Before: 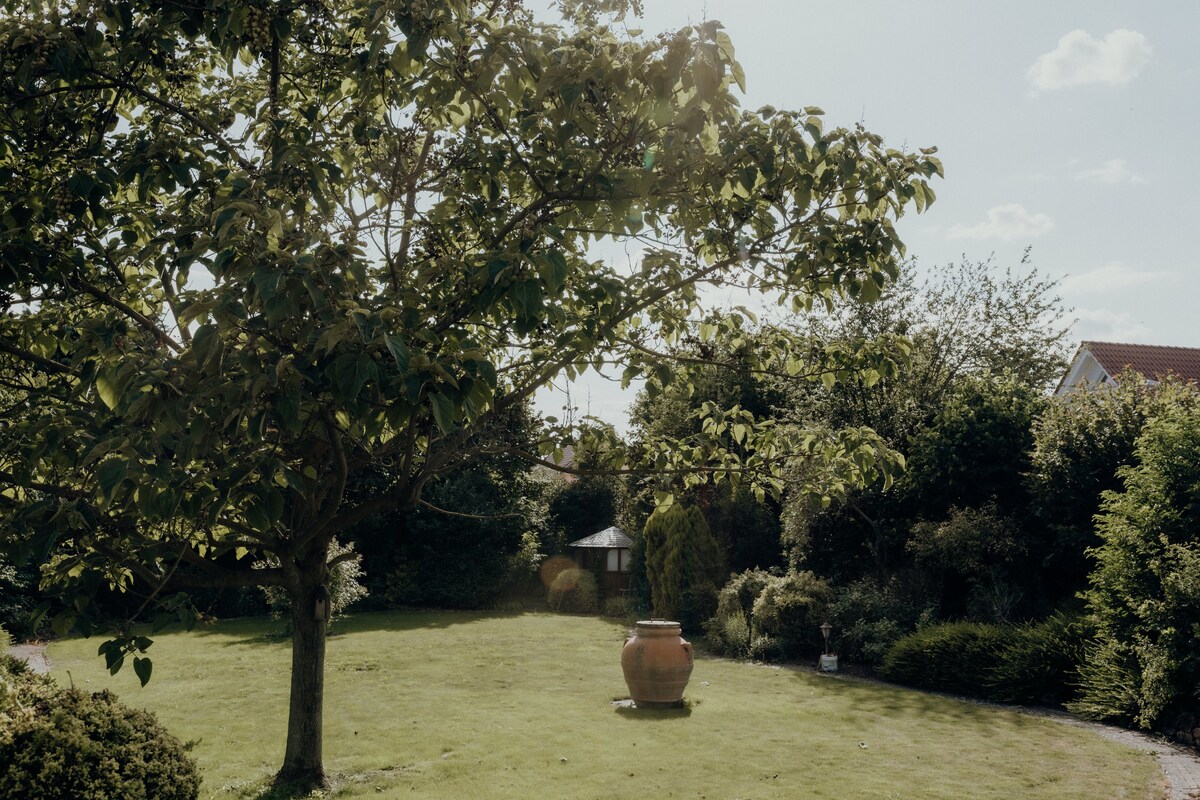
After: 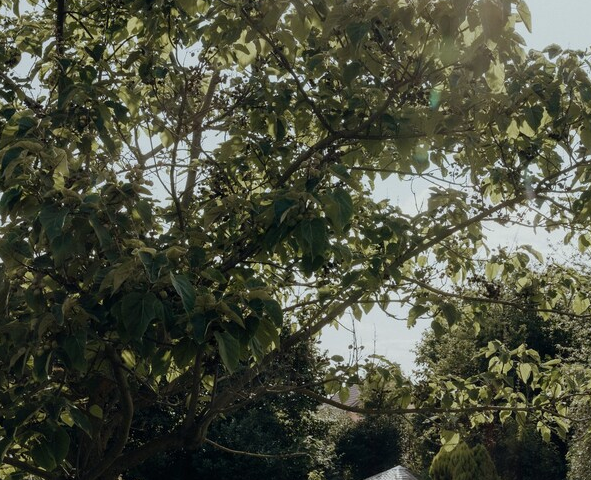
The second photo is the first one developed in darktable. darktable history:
white balance: red 0.986, blue 1.01
crop: left 17.835%, top 7.675%, right 32.881%, bottom 32.213%
